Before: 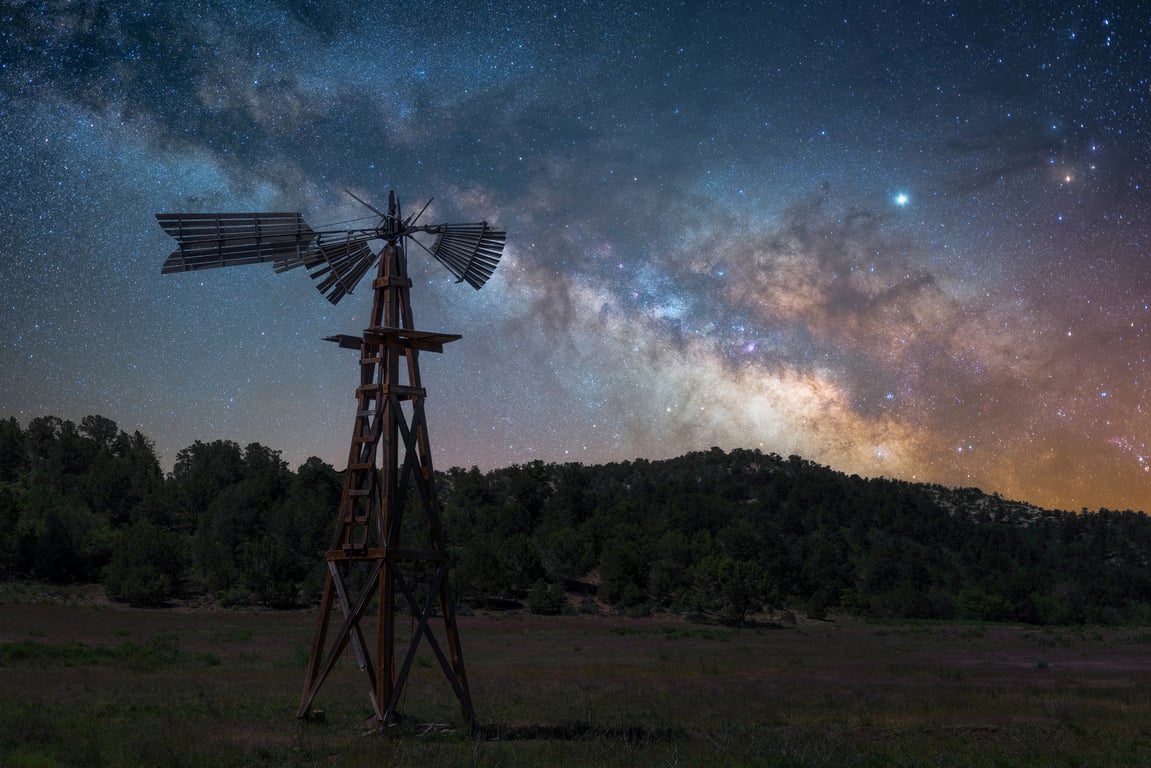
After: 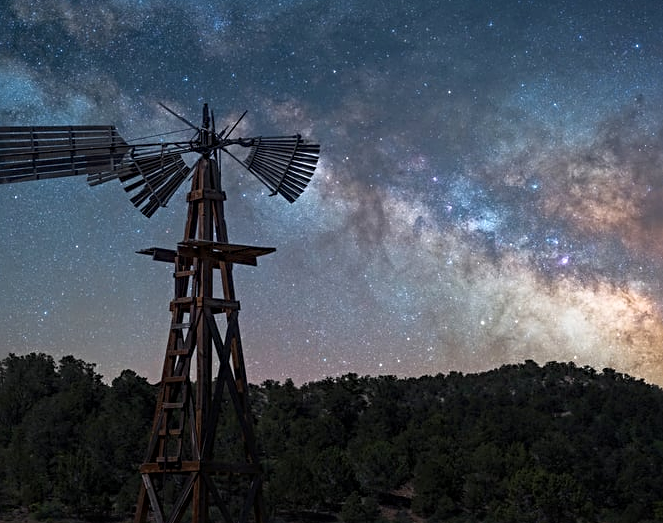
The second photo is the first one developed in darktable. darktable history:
shadows and highlights: shadows 0.891, highlights 41.13
sharpen: radius 3.977
crop: left 16.21%, top 11.352%, right 26.125%, bottom 20.497%
